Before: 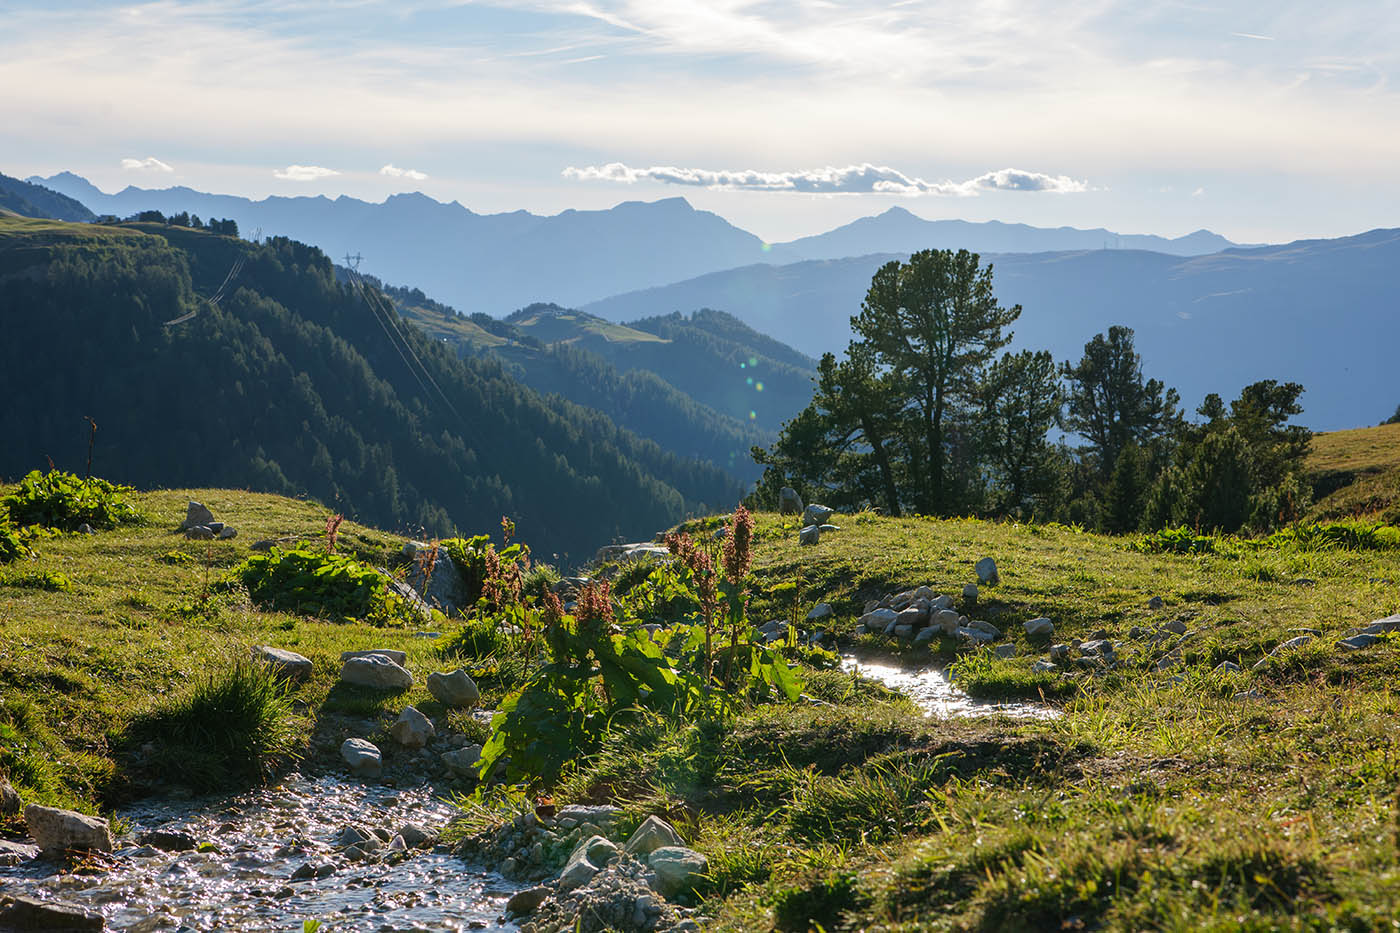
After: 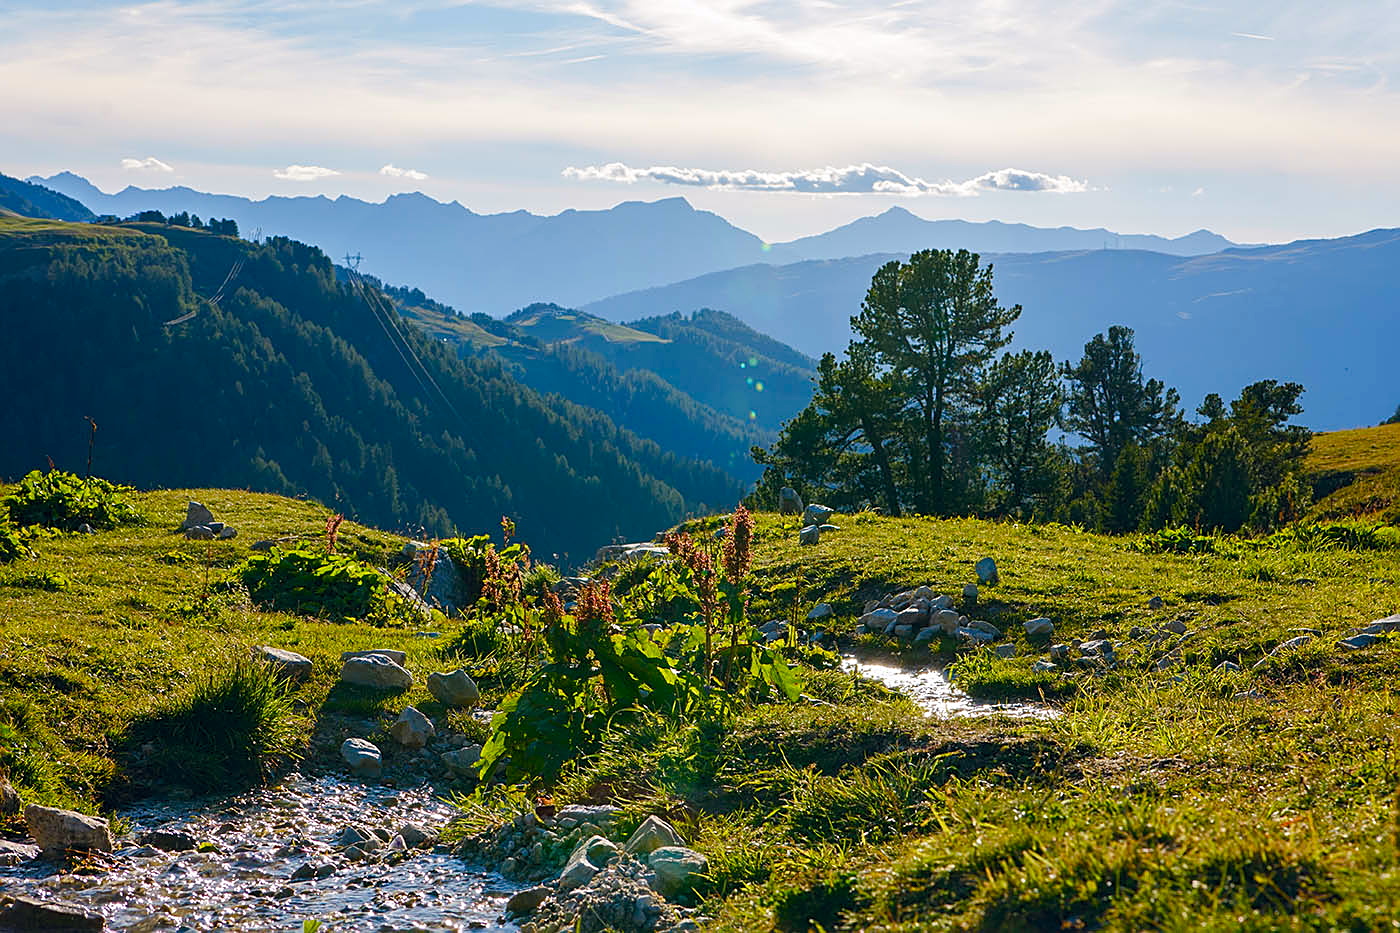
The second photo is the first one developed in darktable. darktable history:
color balance rgb: shadows lift › hue 84.77°, highlights gain › chroma 0.179%, highlights gain › hue 332.44°, global offset › chroma 0.052%, global offset › hue 253.34°, linear chroma grading › global chroma 14.642%, perceptual saturation grading › global saturation 0.093%, perceptual saturation grading › mid-tones 6.206%, perceptual saturation grading › shadows 71.405%
sharpen: amount 0.49
